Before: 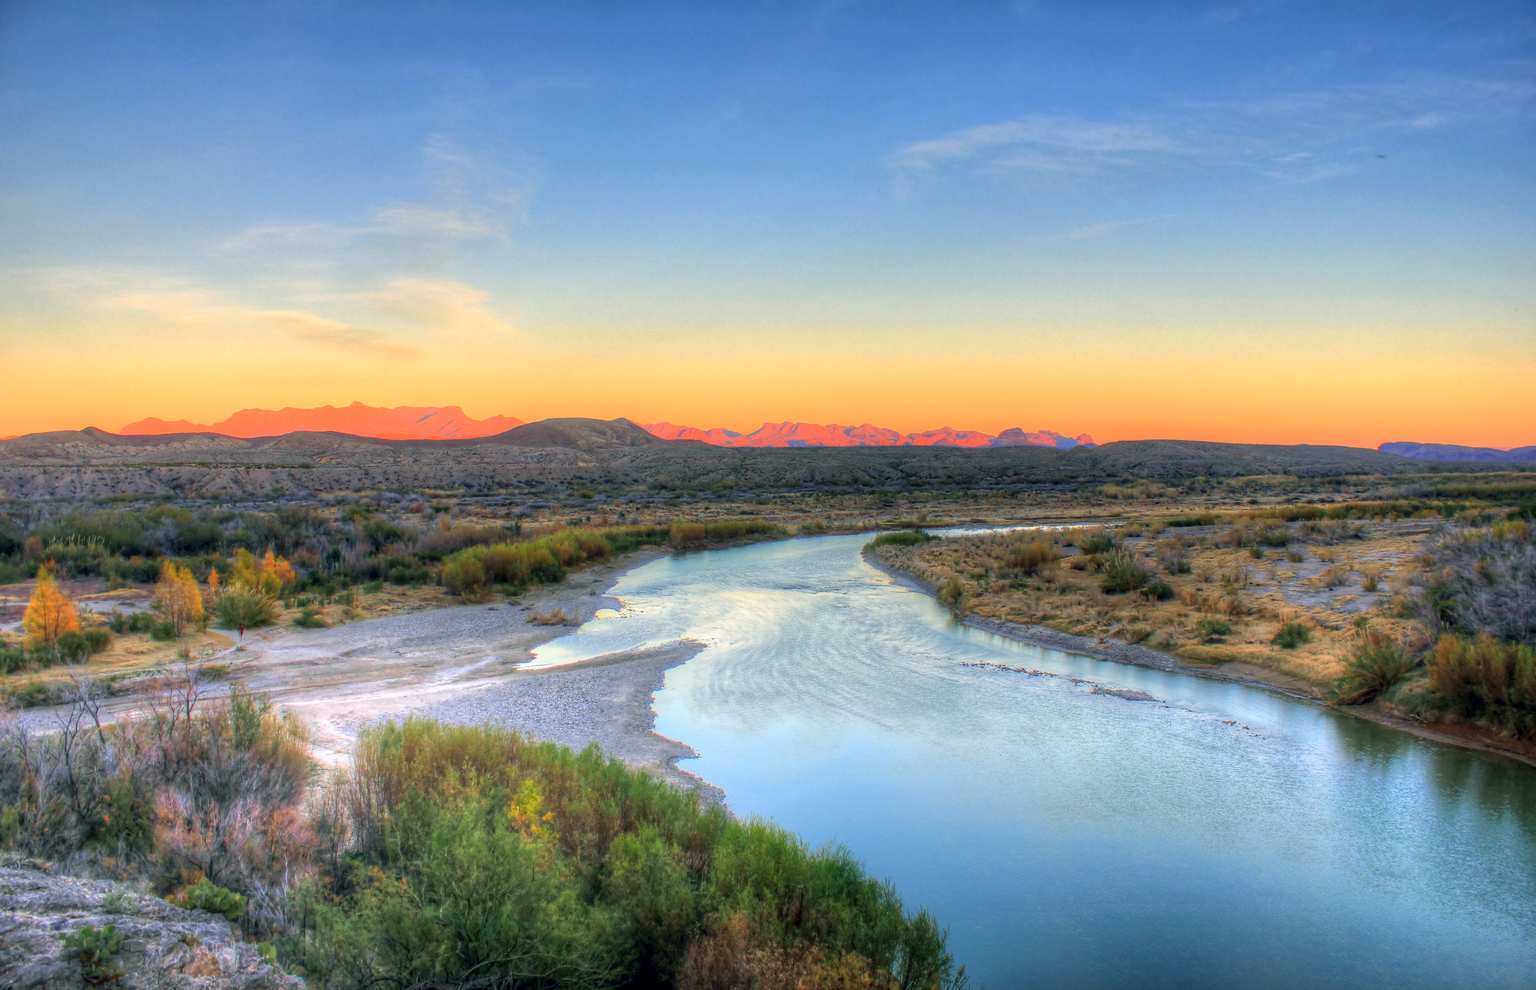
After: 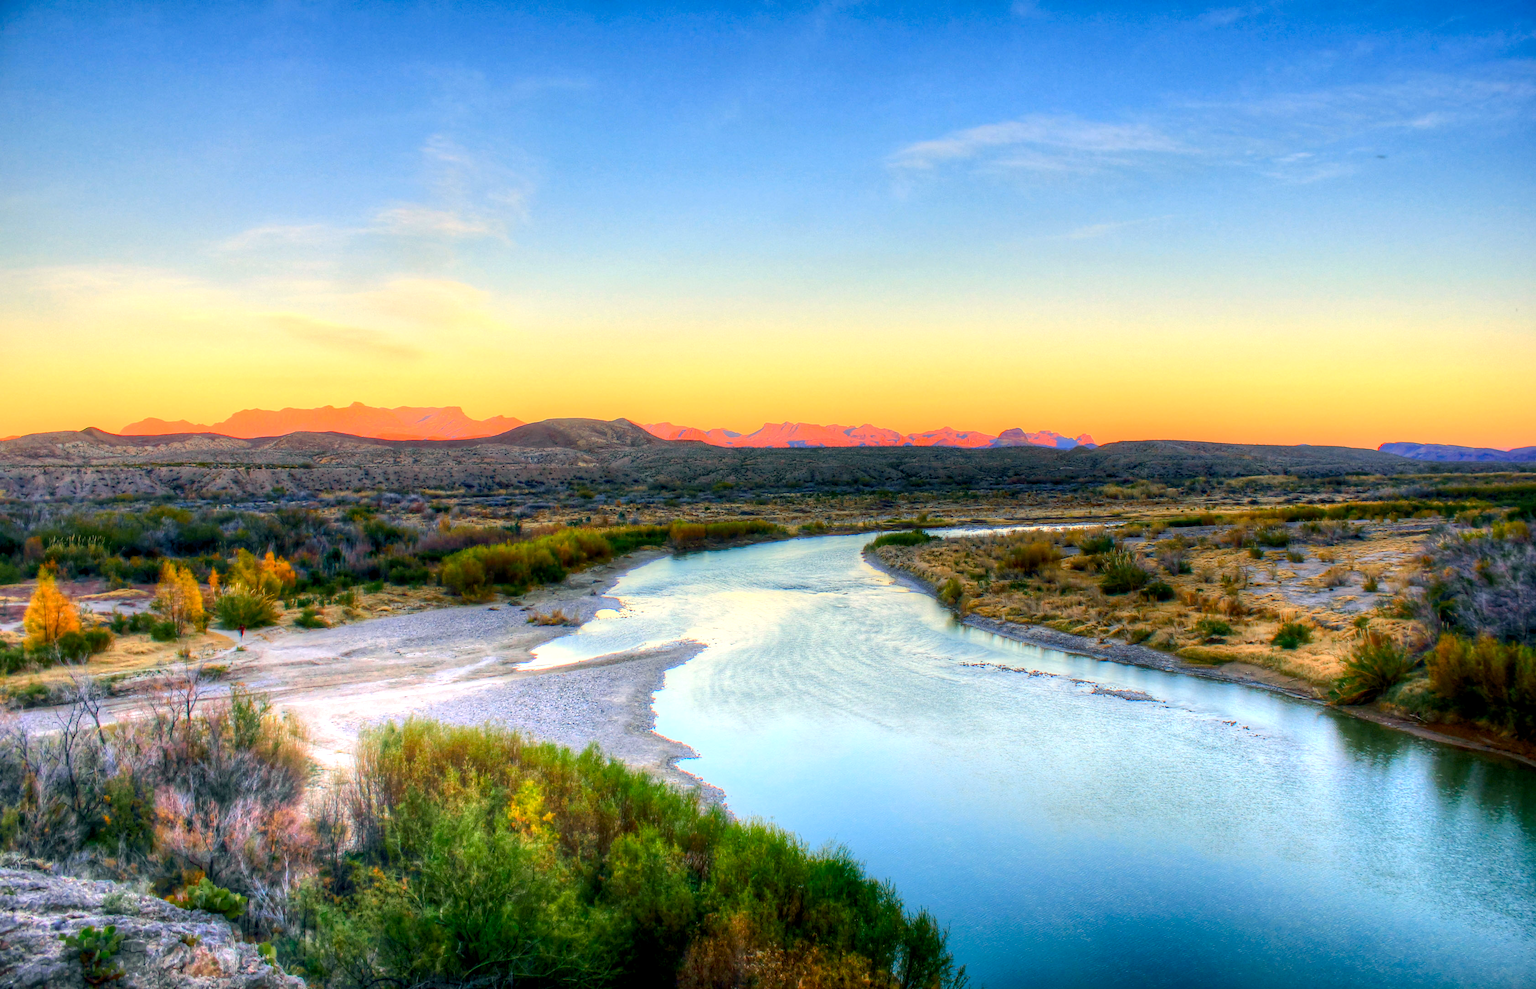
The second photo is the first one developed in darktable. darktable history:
tone equalizer: -8 EV -0.417 EV, -7 EV -0.389 EV, -6 EV -0.333 EV, -5 EV -0.222 EV, -3 EV 0.222 EV, -2 EV 0.333 EV, -1 EV 0.389 EV, +0 EV 0.417 EV, edges refinement/feathering 500, mask exposure compensation -1.57 EV, preserve details no
contrast brightness saturation: contrast 0.14
color balance rgb: shadows lift › chroma 1%, shadows lift › hue 240.84°, highlights gain › chroma 2%, highlights gain › hue 73.2°, global offset › luminance -0.5%, perceptual saturation grading › global saturation 20%, perceptual saturation grading › highlights -25%, perceptual saturation grading › shadows 50%, global vibrance 25.26%
